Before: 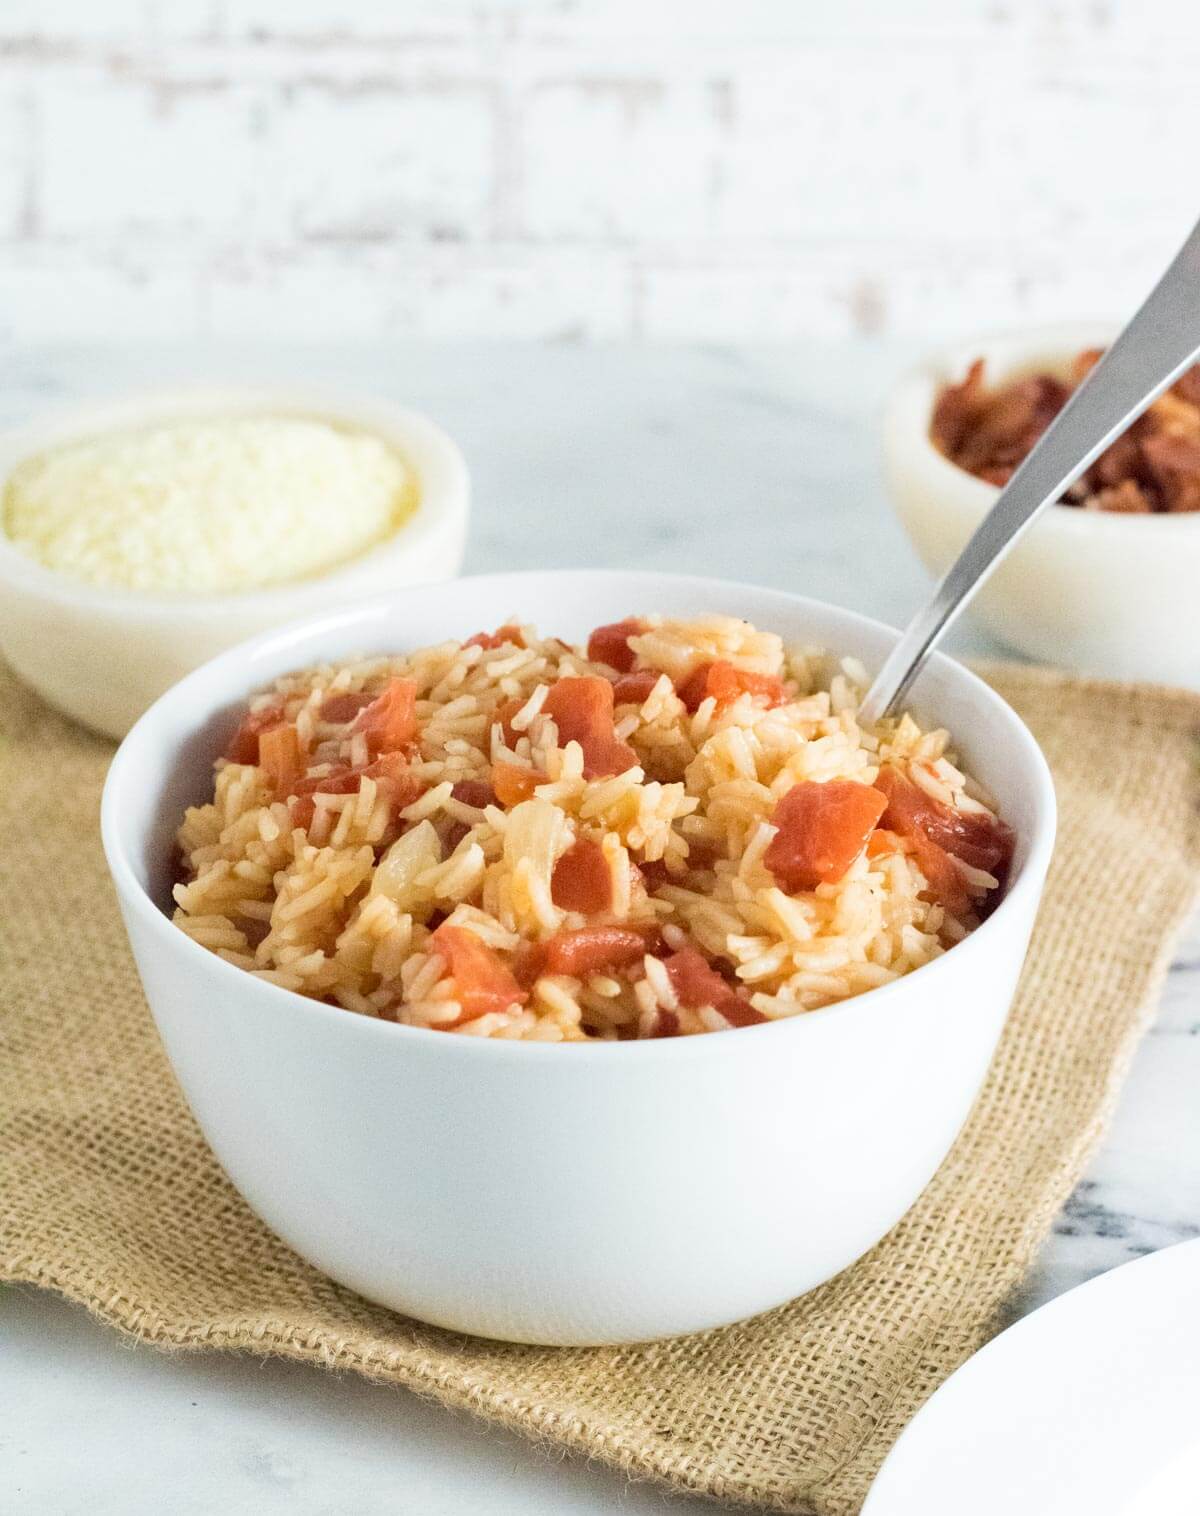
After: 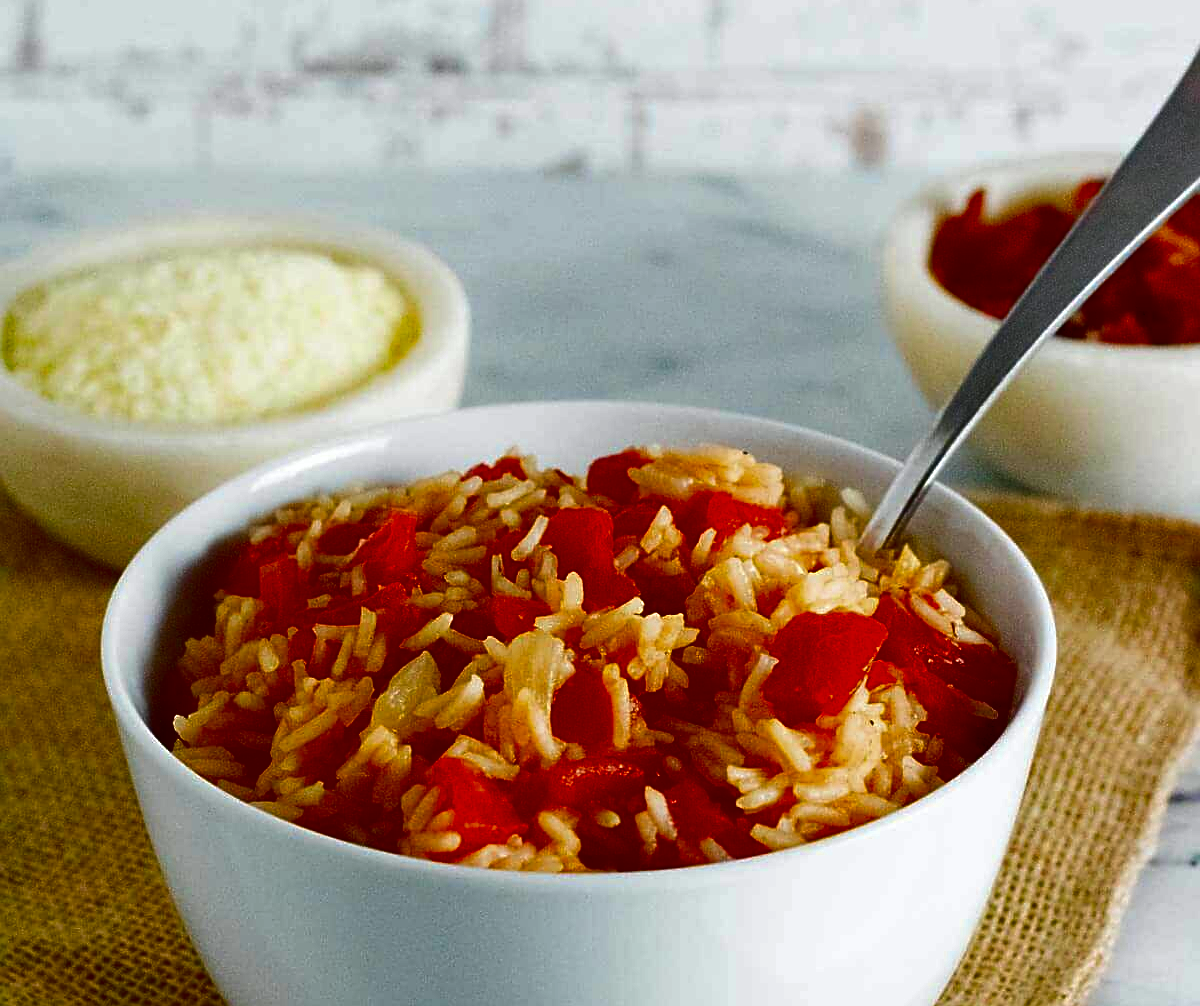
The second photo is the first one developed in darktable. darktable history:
contrast brightness saturation: brightness -0.983, saturation 0.995
sharpen: on, module defaults
crop: top 11.166%, bottom 22.434%
